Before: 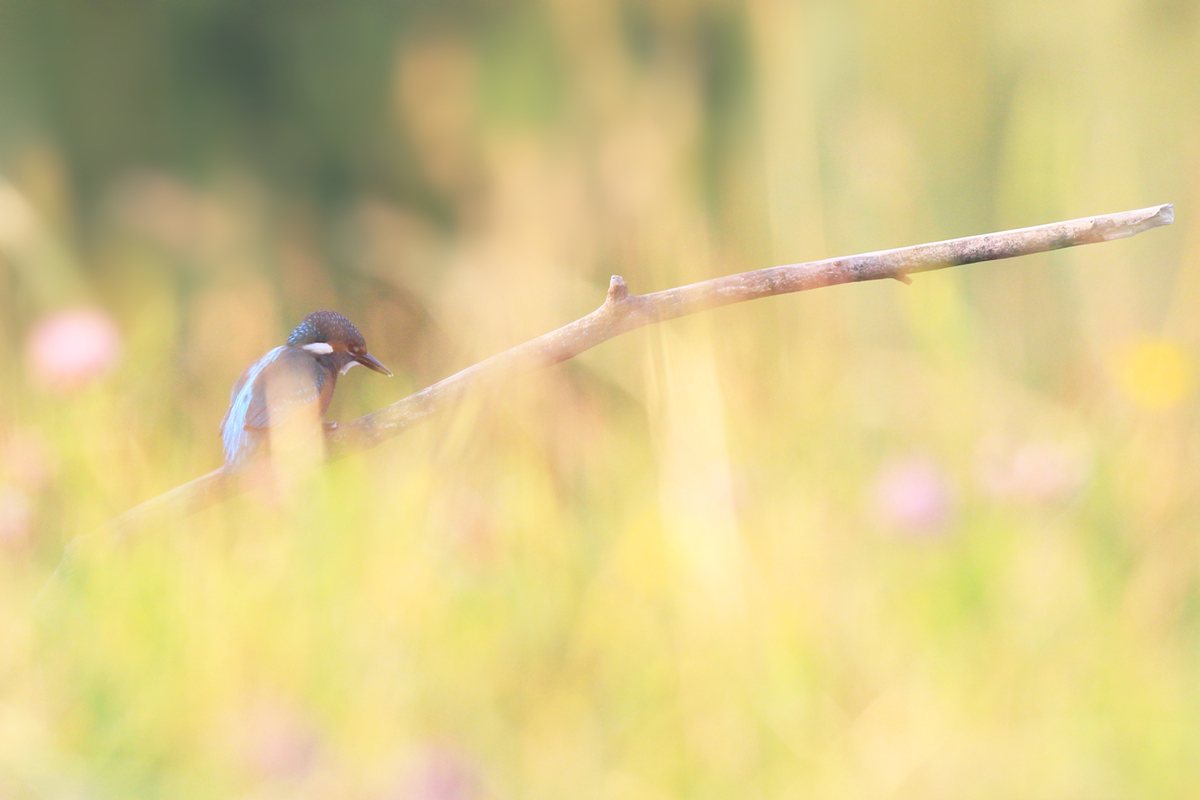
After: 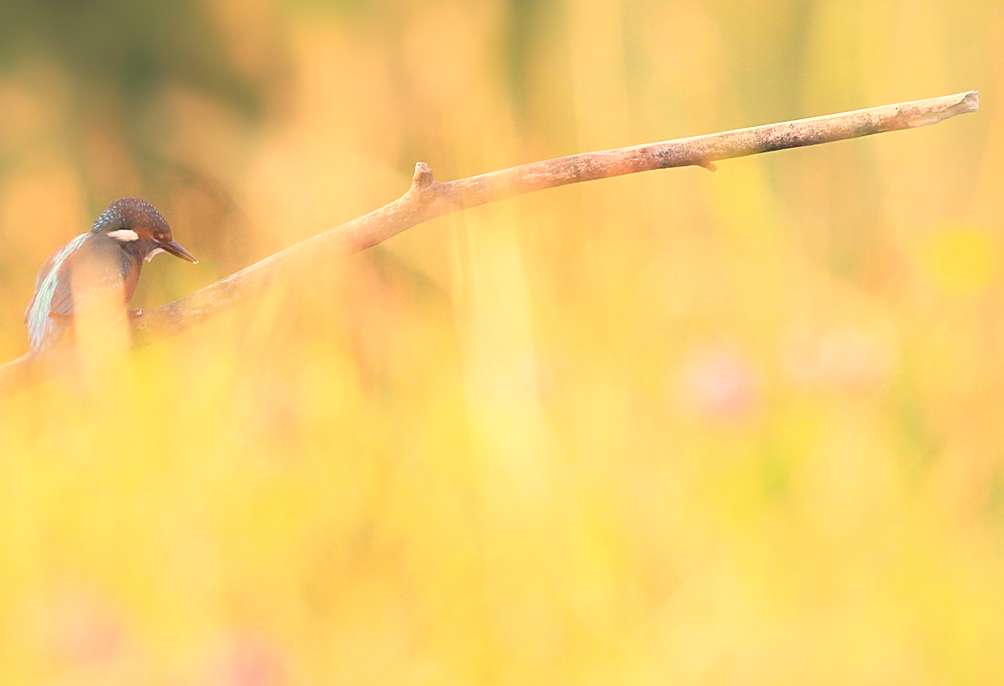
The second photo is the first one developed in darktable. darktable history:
white balance: red 1.123, blue 0.83
crop: left 16.315%, top 14.246%
sharpen: on, module defaults
vibrance: on, module defaults
